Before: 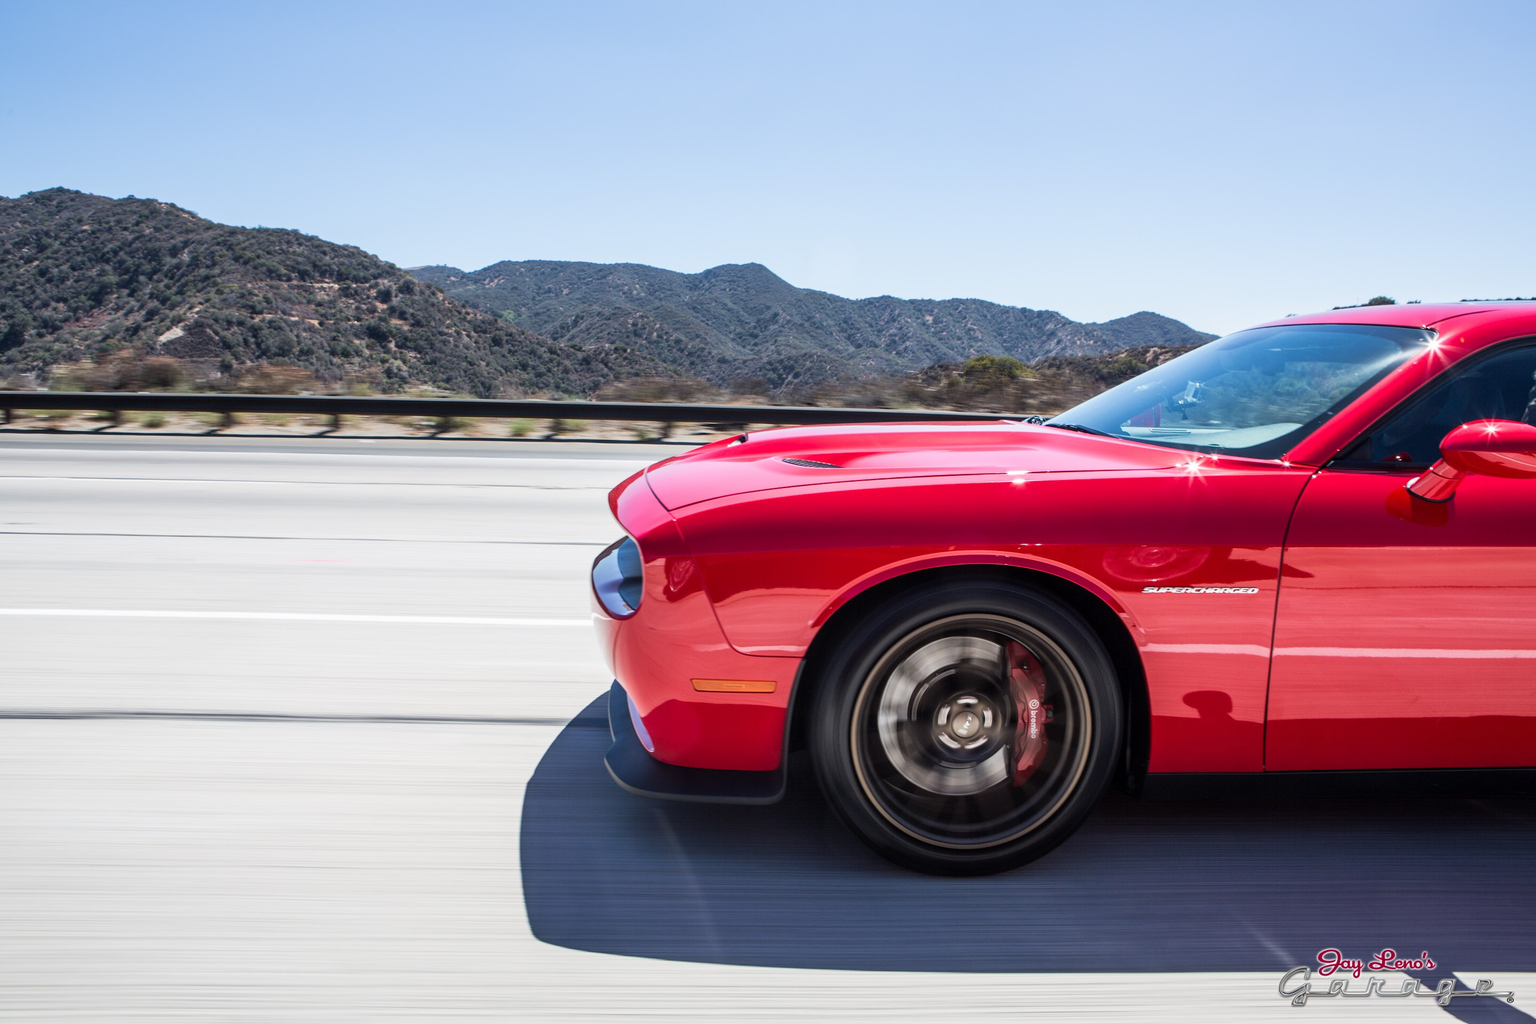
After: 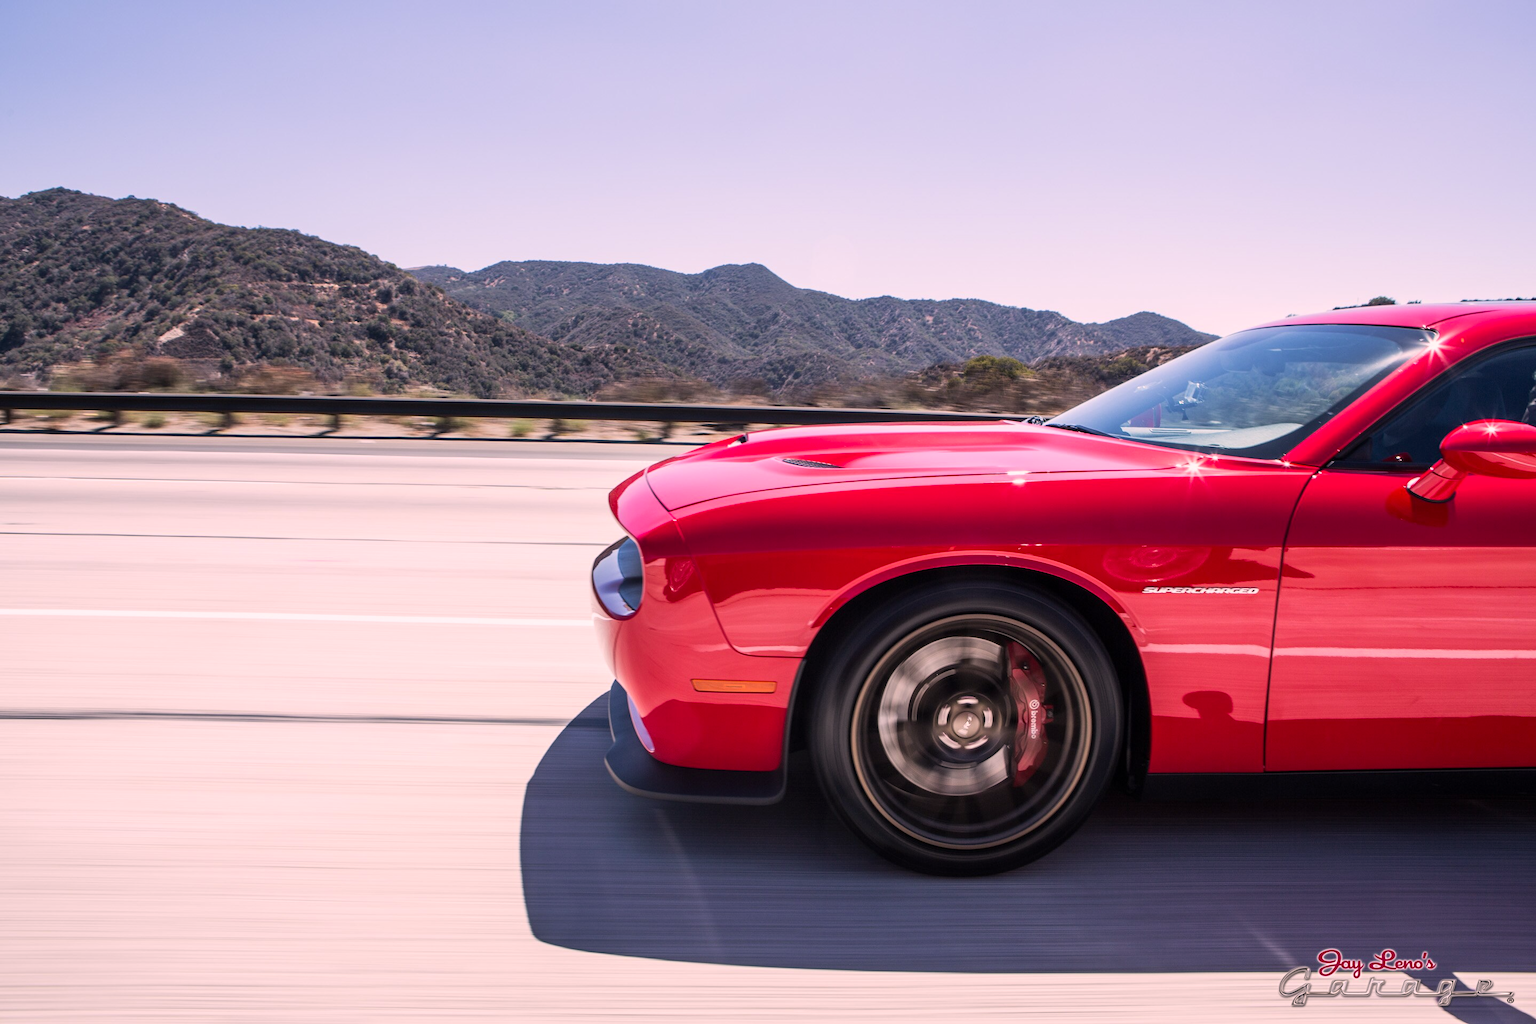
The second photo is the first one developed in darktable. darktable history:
color correction: highlights a* 14.62, highlights b* 4.84
